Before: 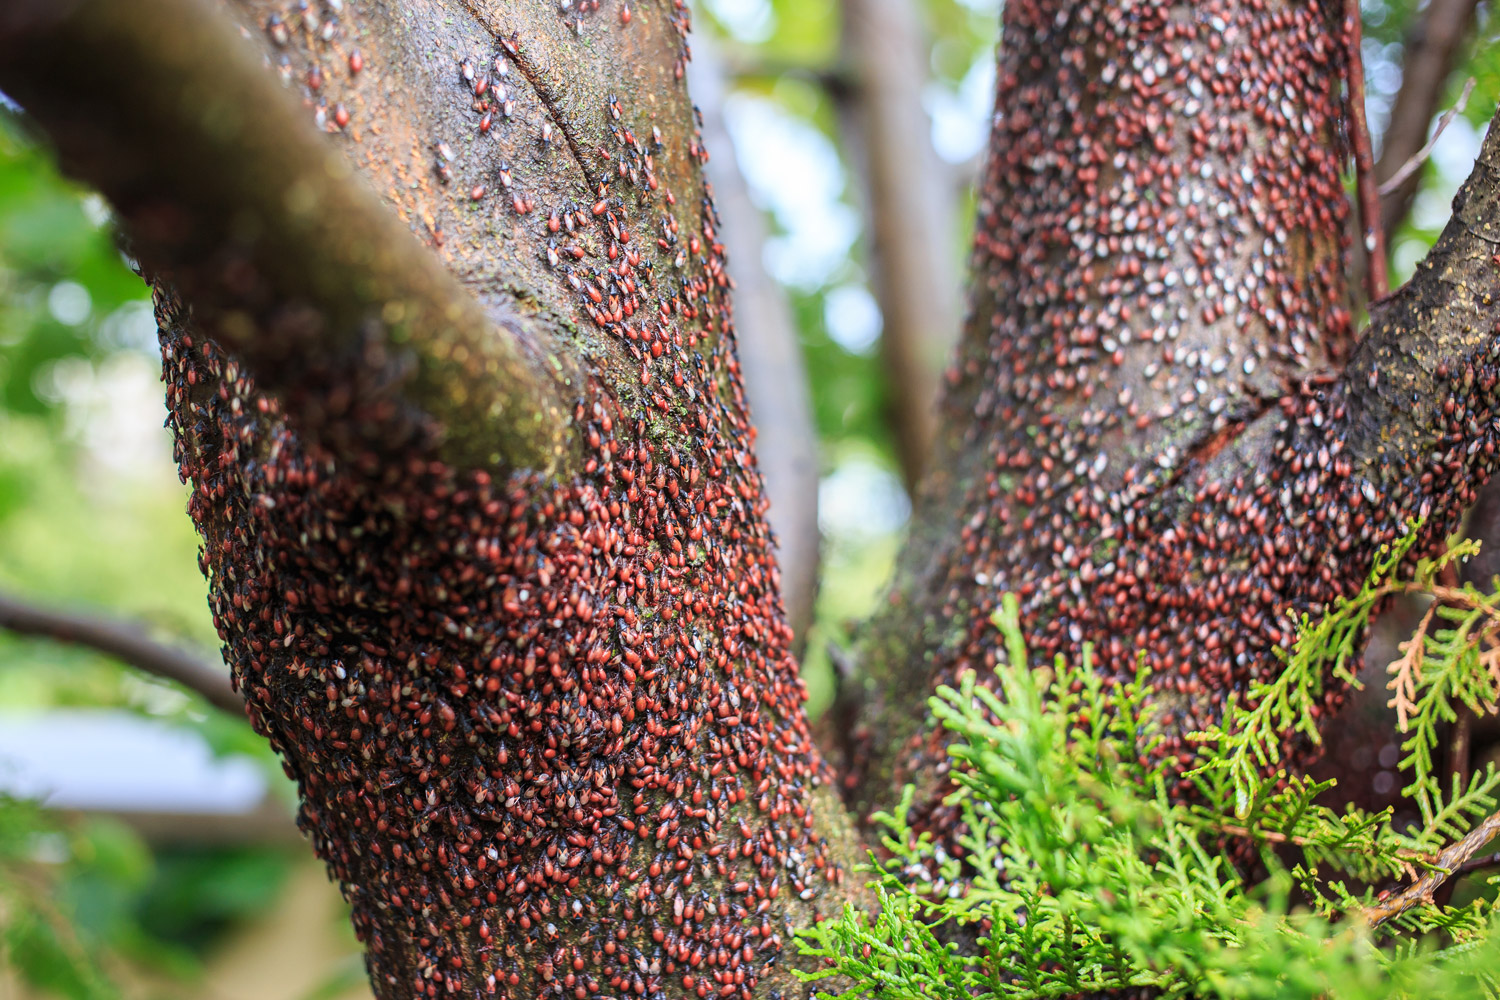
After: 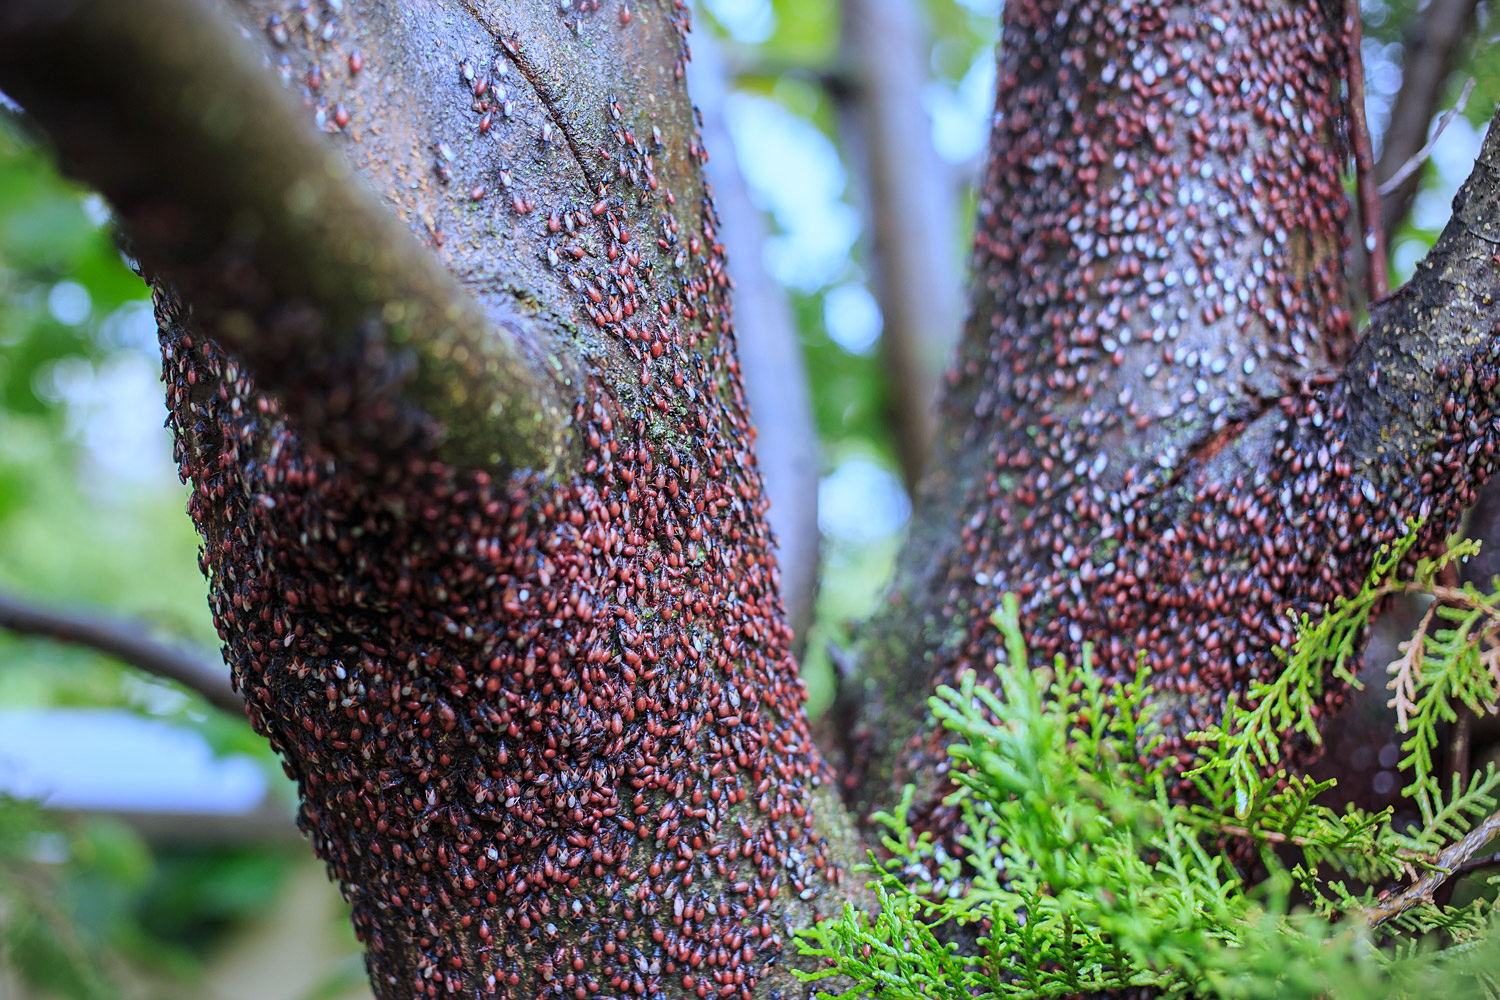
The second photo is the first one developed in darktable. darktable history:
shadows and highlights: shadows -20, white point adjustment -2, highlights -35
vignetting: fall-off start 100%, brightness -0.282, width/height ratio 1.31
sharpen: radius 1.272, amount 0.305, threshold 0
white balance: red 0.871, blue 1.249
